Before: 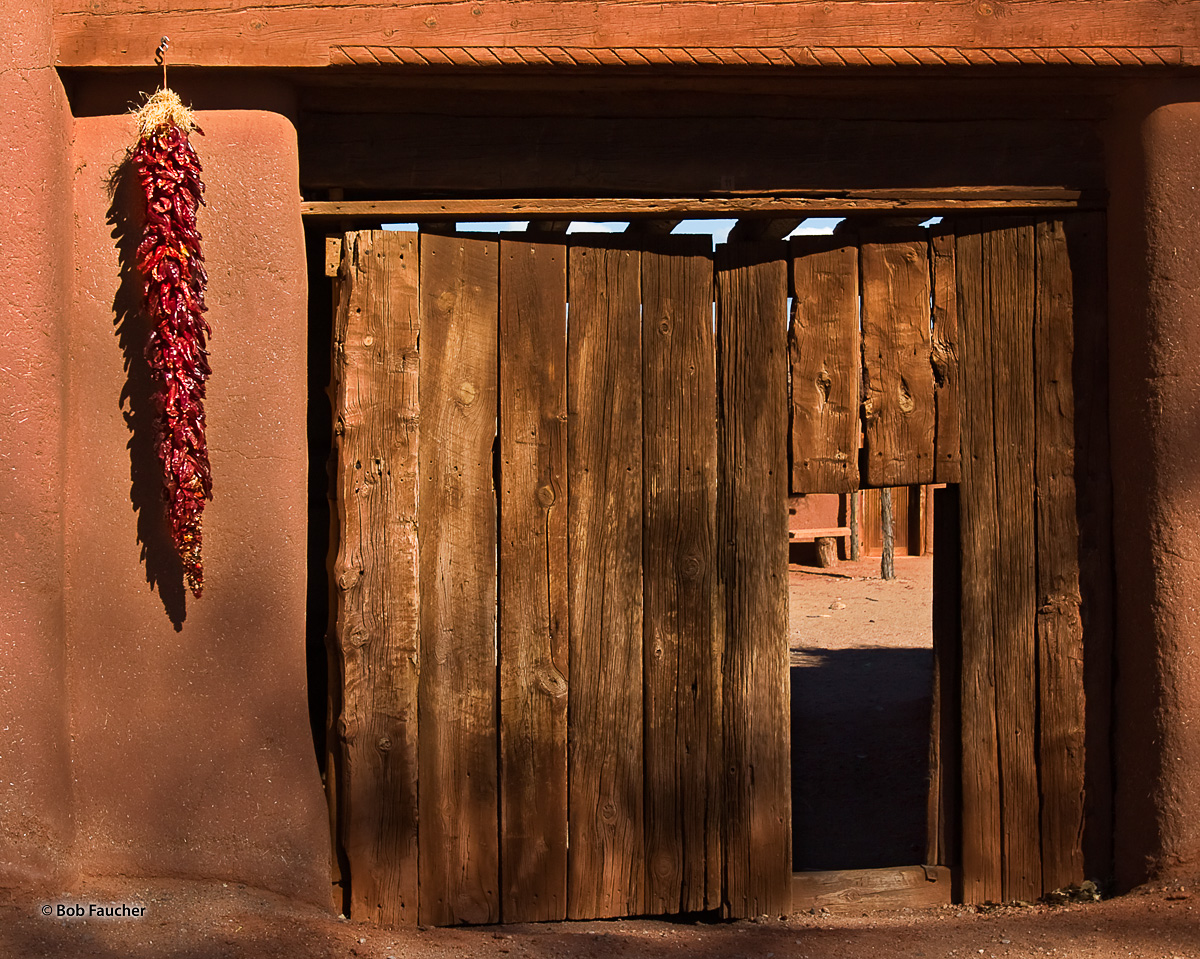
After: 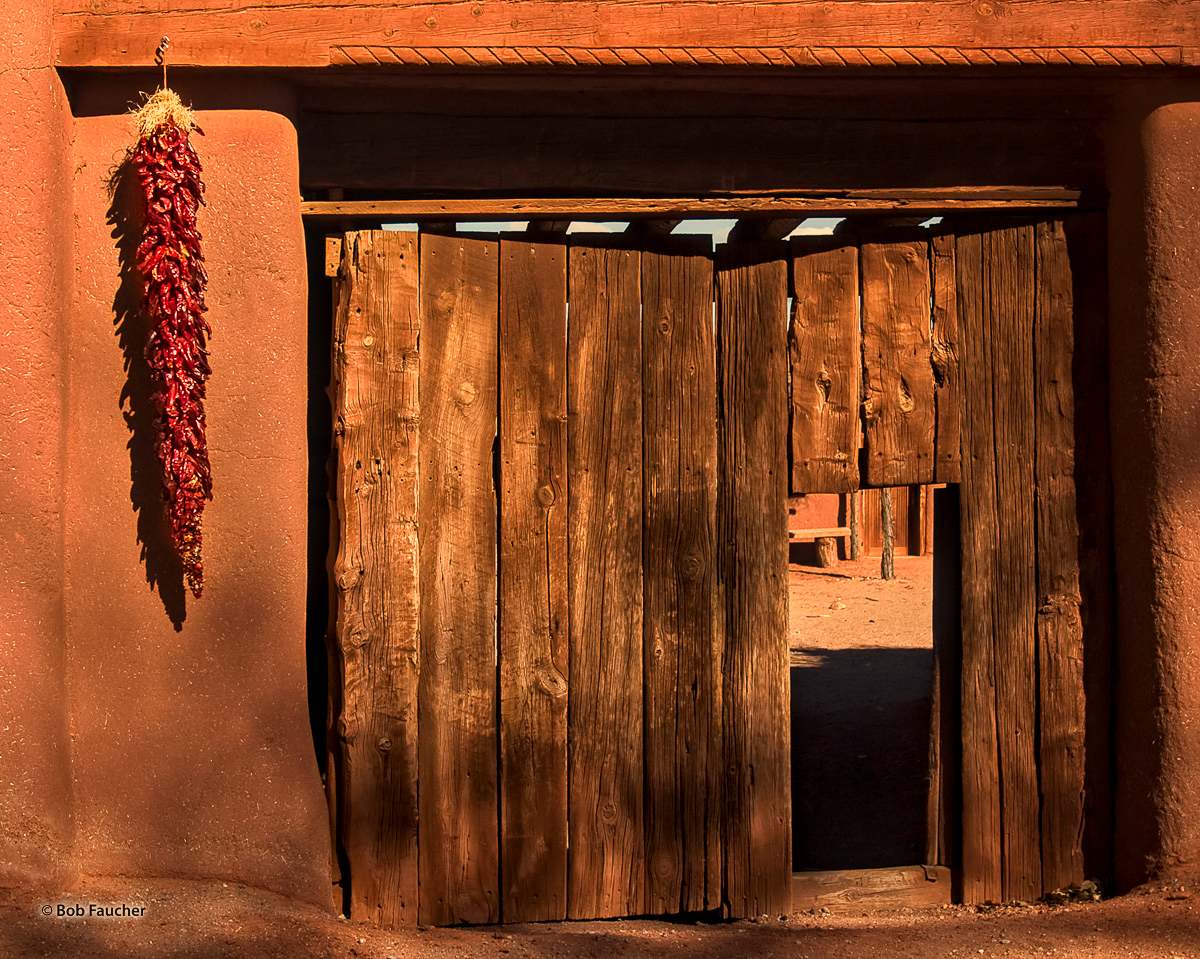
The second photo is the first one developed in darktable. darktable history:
white balance: red 1.138, green 0.996, blue 0.812
local contrast: on, module defaults
